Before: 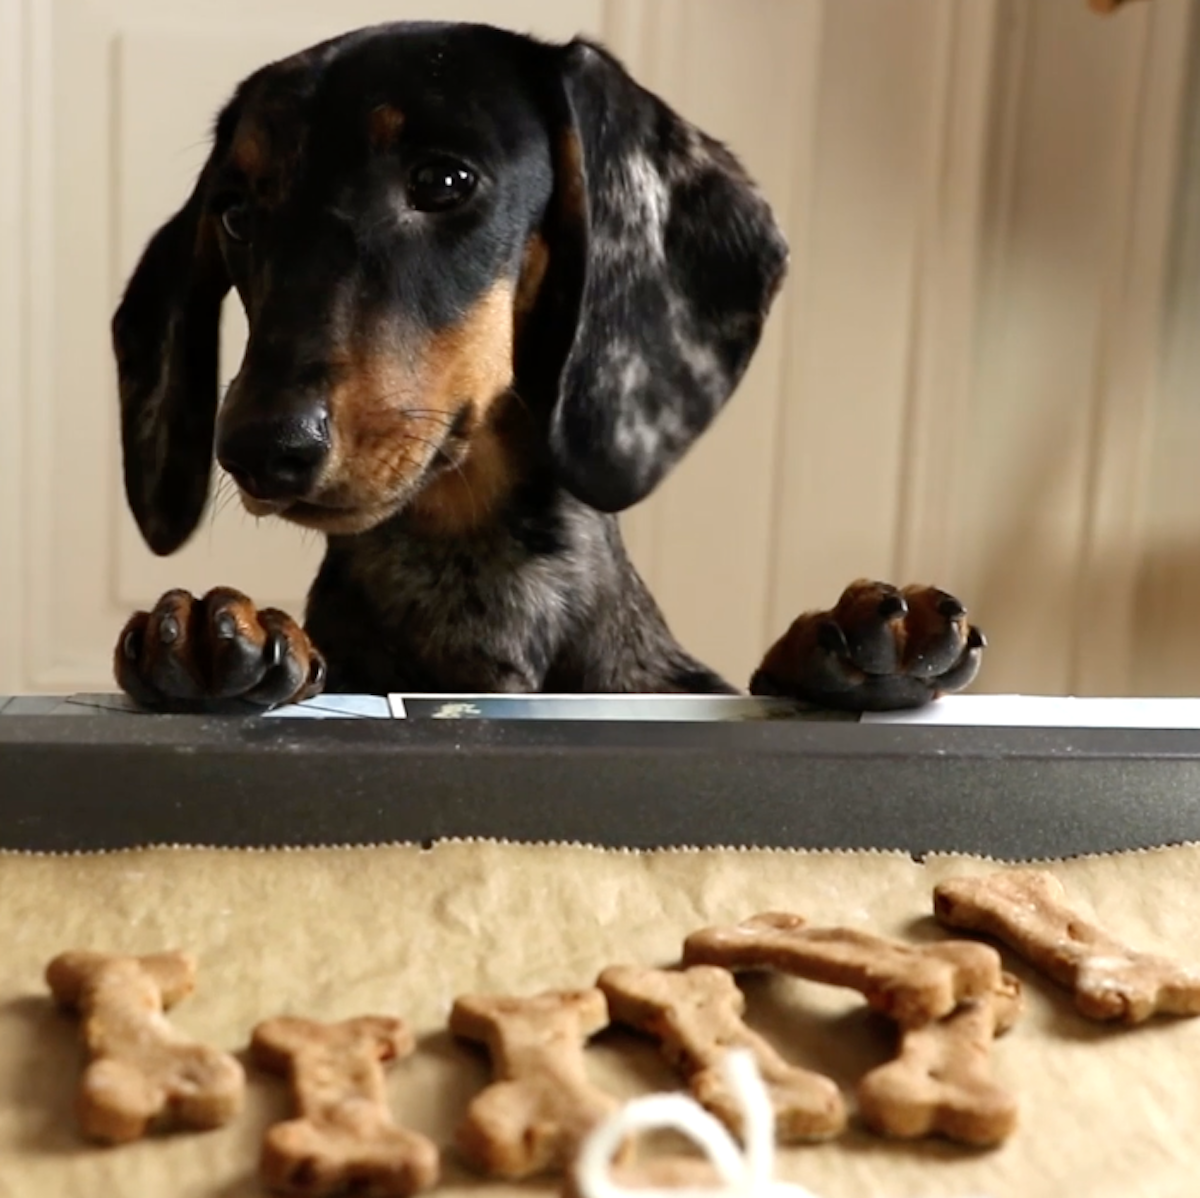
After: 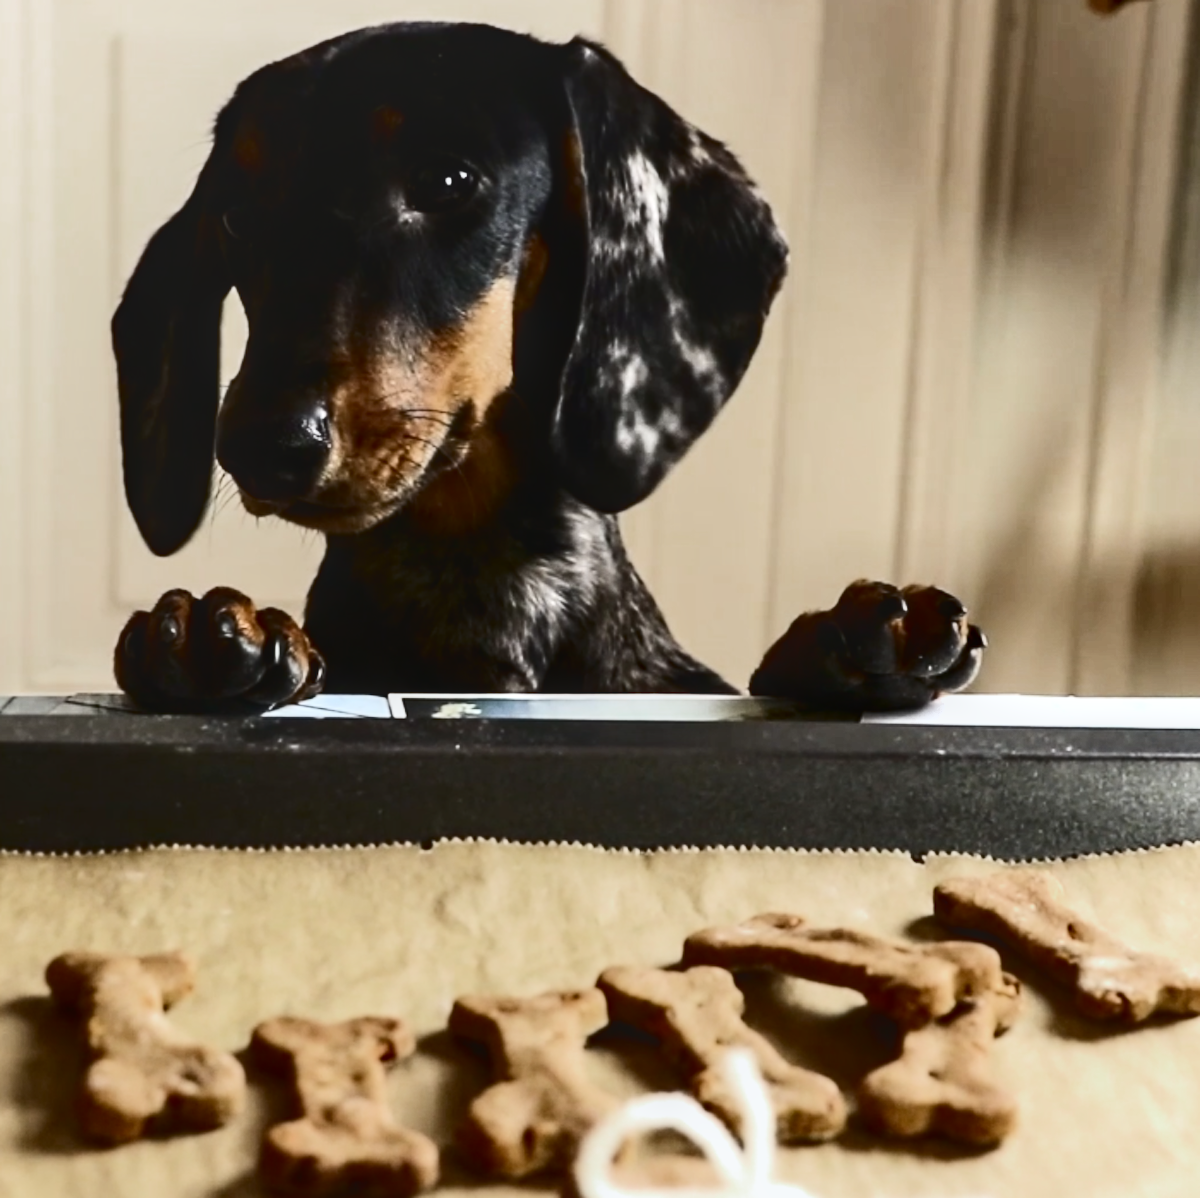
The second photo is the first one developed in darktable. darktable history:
white balance: red 0.986, blue 1.01
color zones: curves: ch0 [(0.27, 0.396) (0.563, 0.504) (0.75, 0.5) (0.787, 0.307)]
local contrast: on, module defaults
contrast brightness saturation: contrast 0.5, saturation -0.1
